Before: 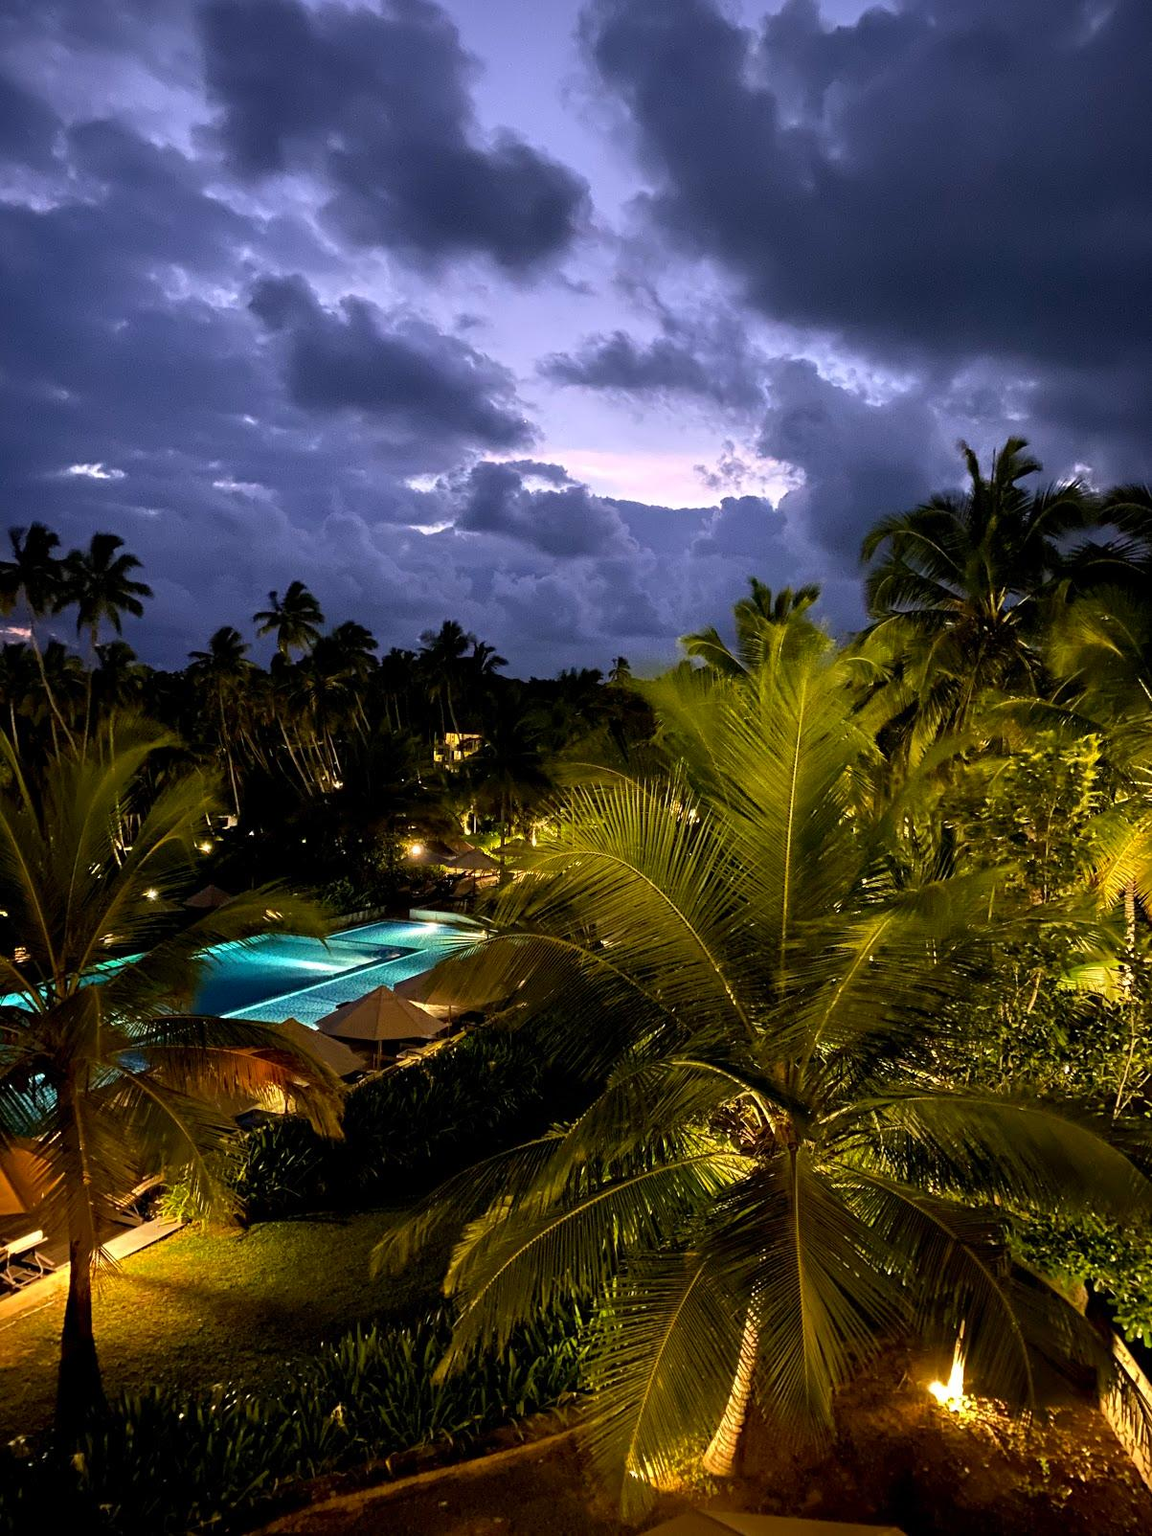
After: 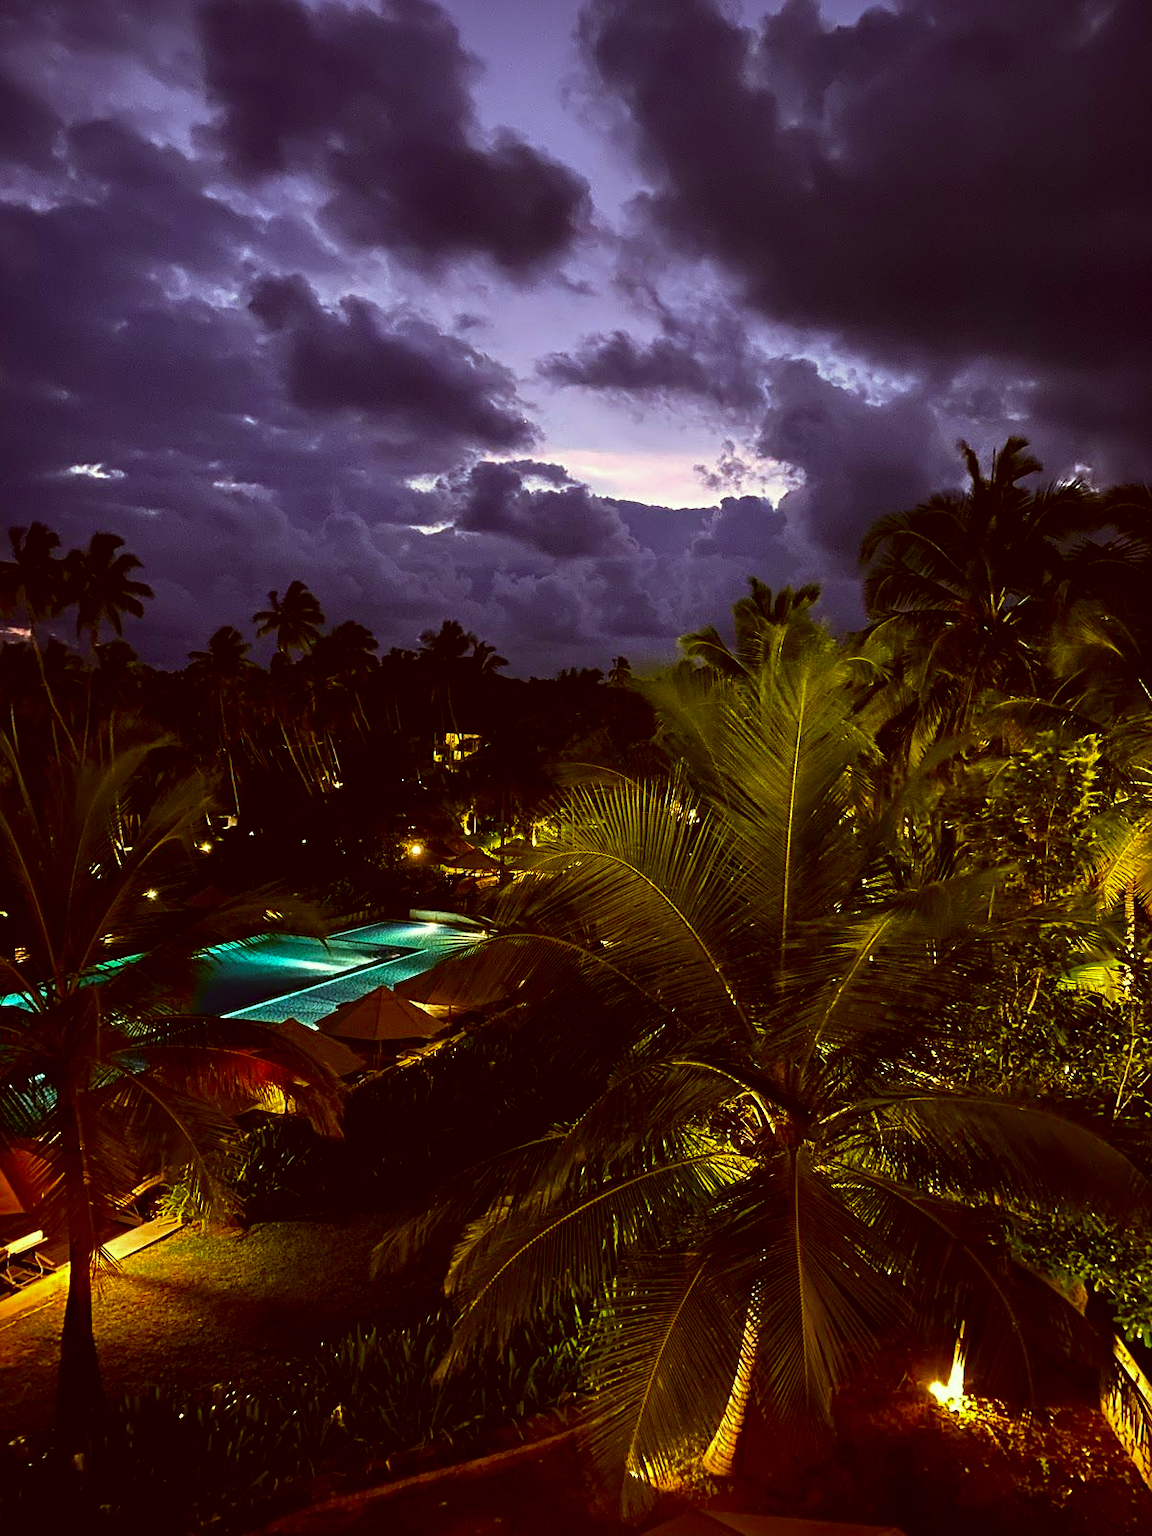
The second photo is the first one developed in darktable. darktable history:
sharpen: amount 0.205
contrast brightness saturation: brightness -0.248, saturation 0.204
color correction: highlights a* -6.26, highlights b* 9.59, shadows a* 10.14, shadows b* 23.16
